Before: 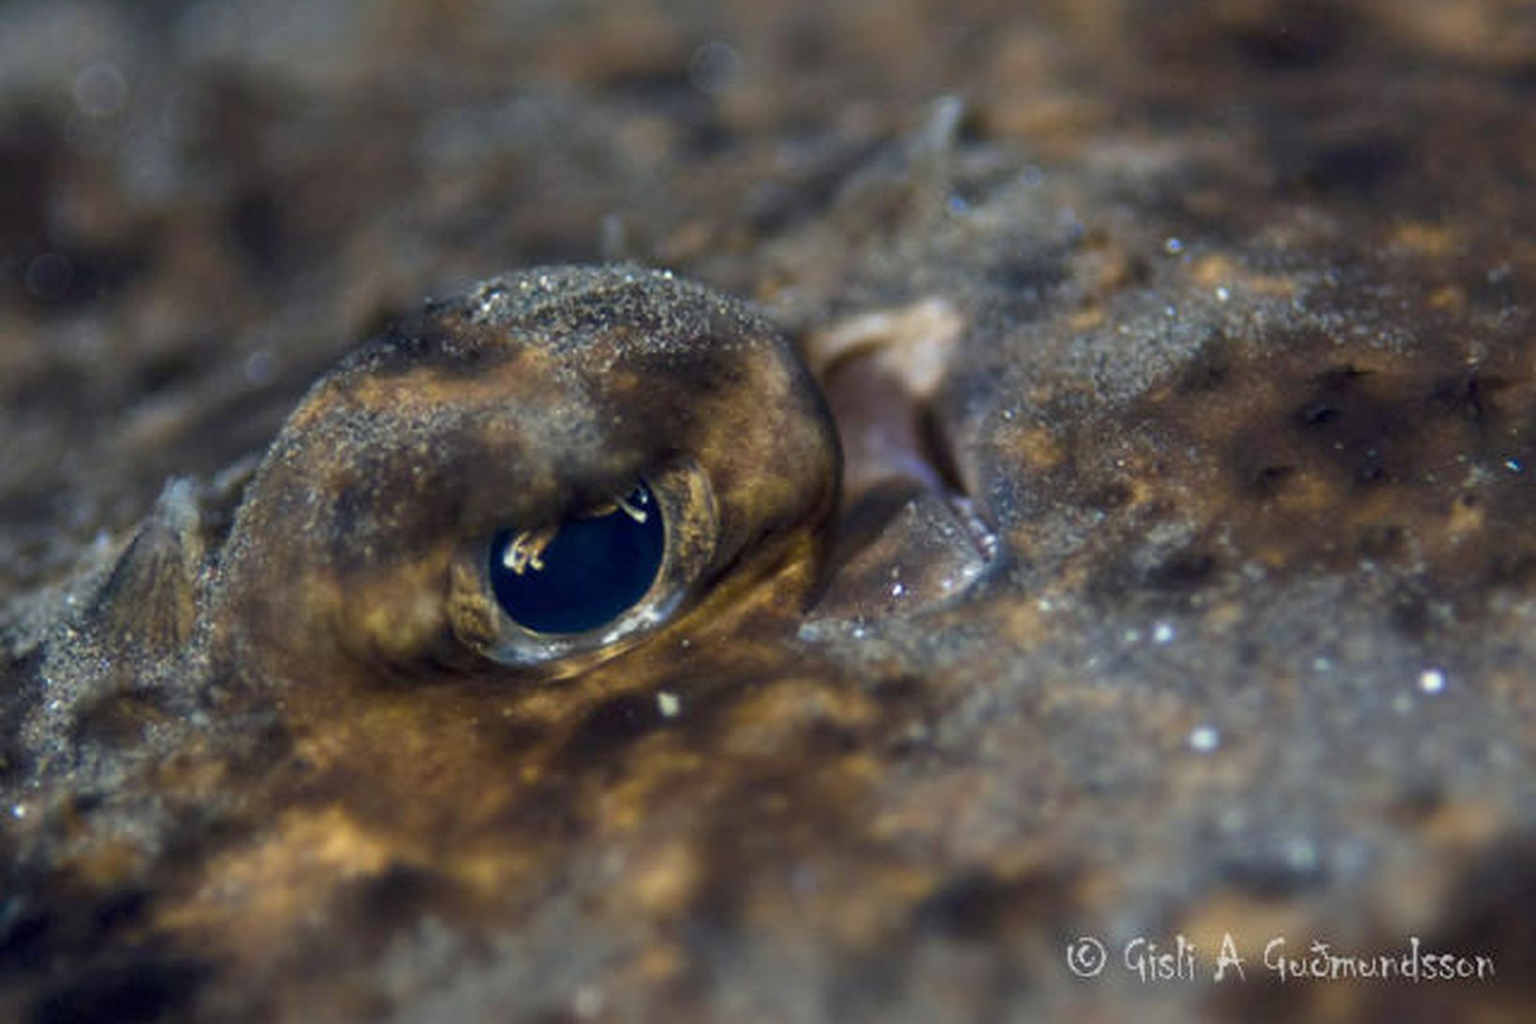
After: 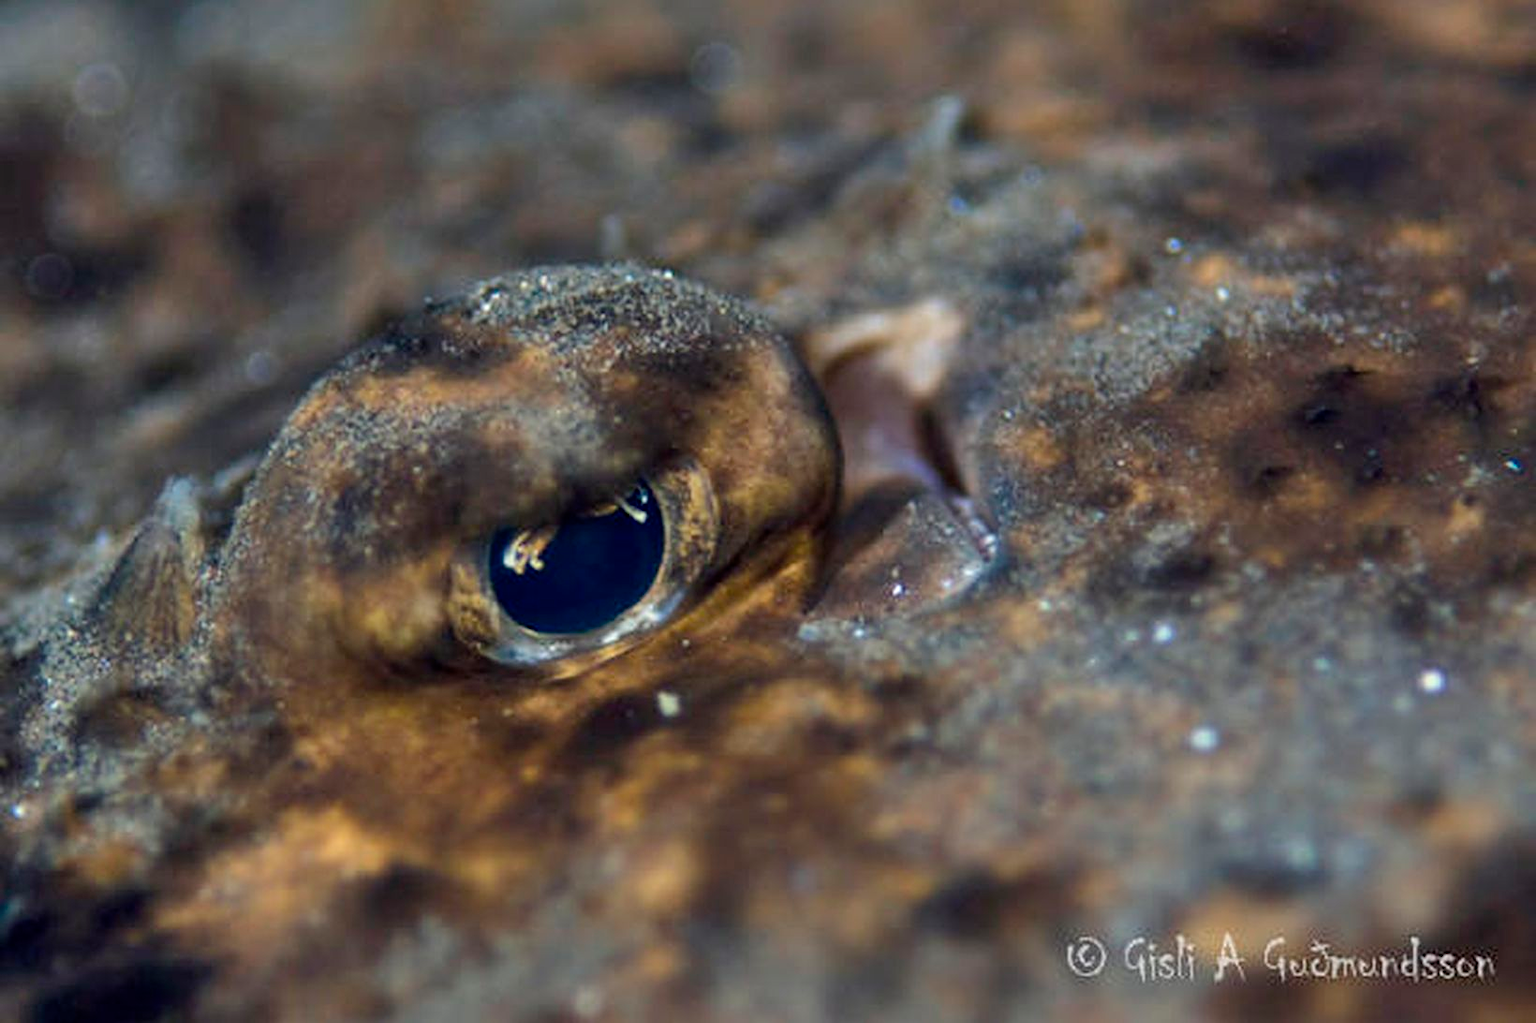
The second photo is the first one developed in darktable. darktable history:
shadows and highlights: radius 116.01, shadows 42.33, highlights -62.23, soften with gaussian
sharpen: amount 0.204
